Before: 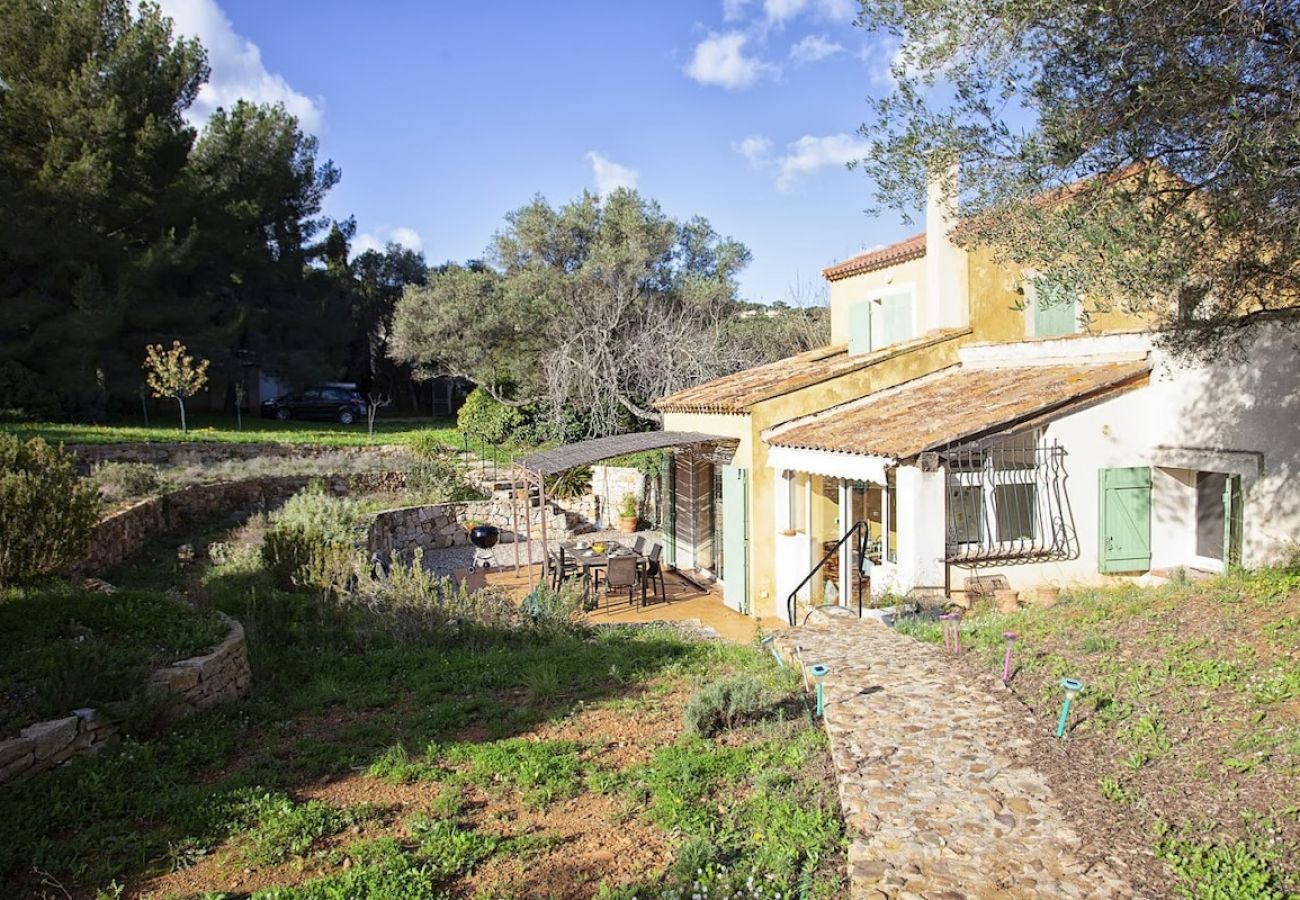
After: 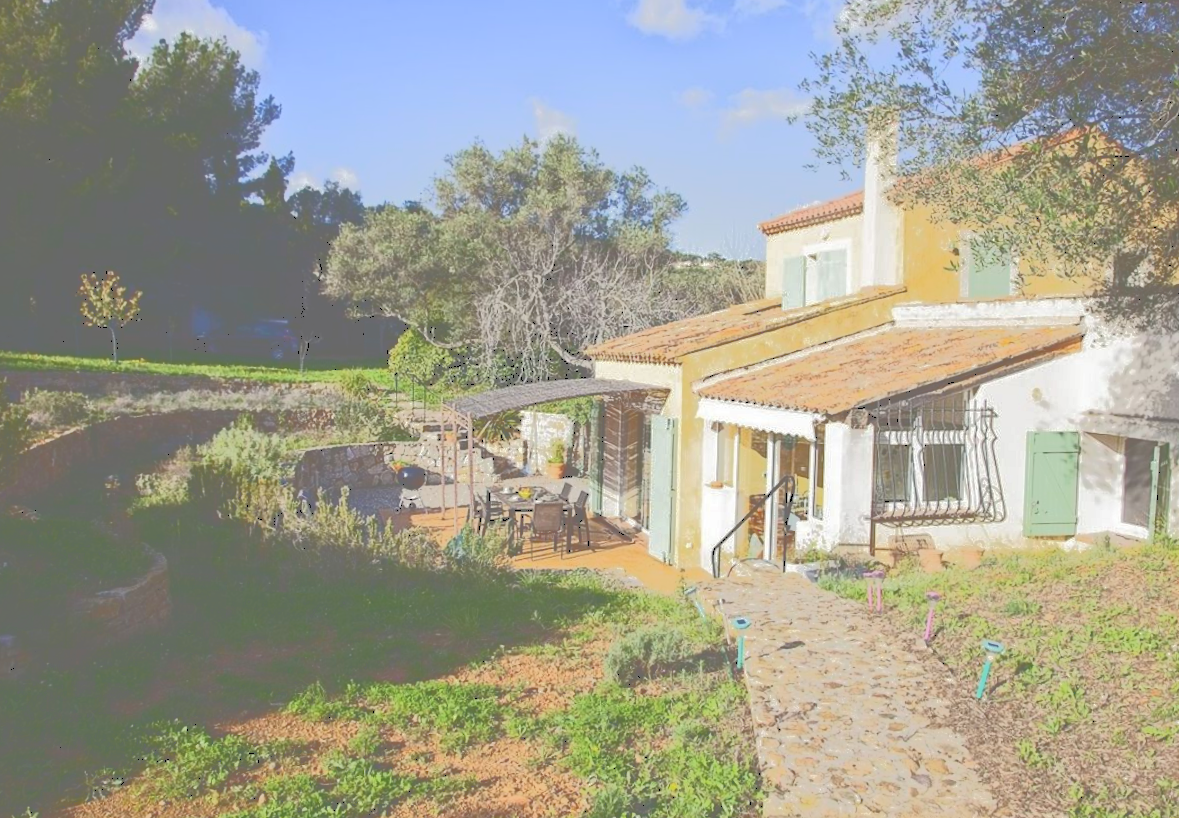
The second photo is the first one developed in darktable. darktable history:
crop and rotate: angle -2.08°, left 3.11%, top 3.716%, right 1.462%, bottom 0.574%
tone curve: curves: ch0 [(0, 0) (0.003, 0.437) (0.011, 0.438) (0.025, 0.441) (0.044, 0.441) (0.069, 0.441) (0.1, 0.444) (0.136, 0.447) (0.177, 0.452) (0.224, 0.457) (0.277, 0.466) (0.335, 0.485) (0.399, 0.514) (0.468, 0.558) (0.543, 0.616) (0.623, 0.686) (0.709, 0.76) (0.801, 0.803) (0.898, 0.825) (1, 1)], color space Lab, independent channels, preserve colors none
